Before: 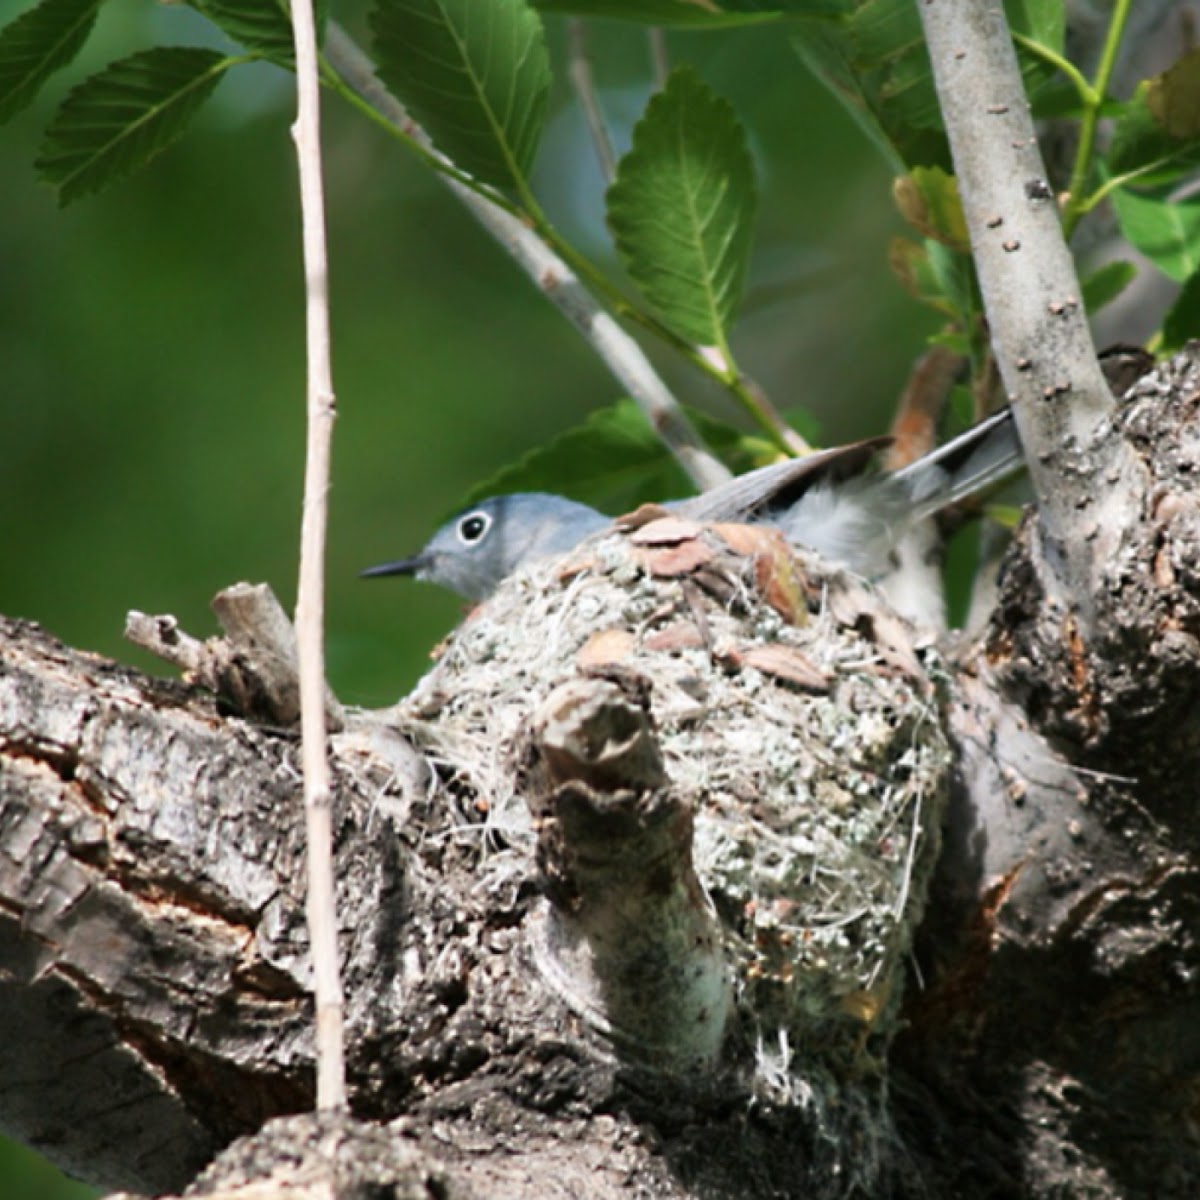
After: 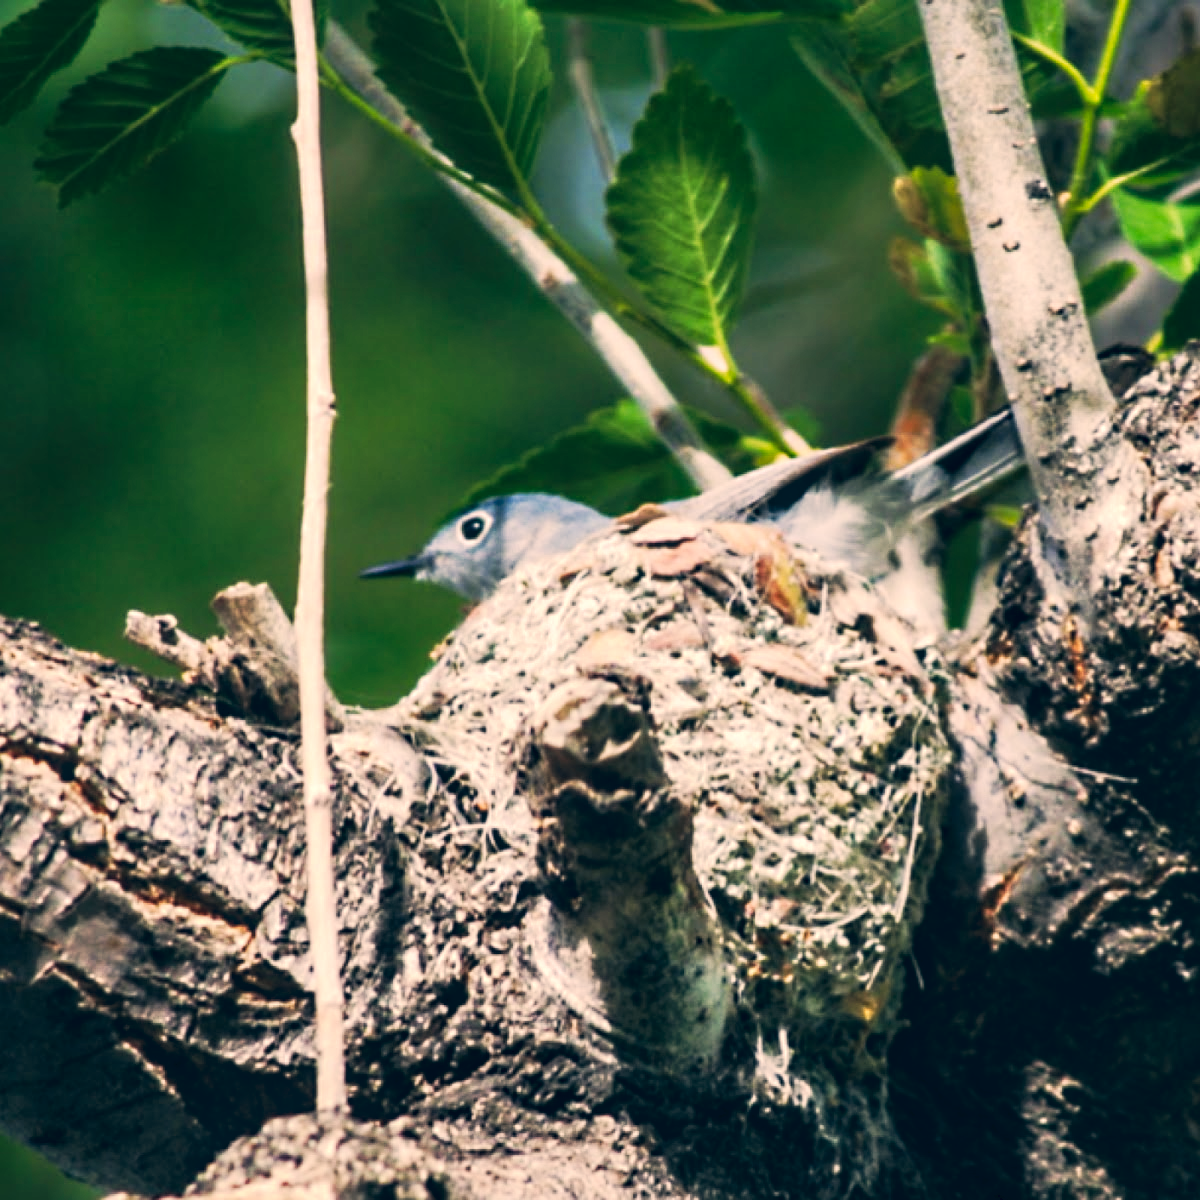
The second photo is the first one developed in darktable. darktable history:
tone curve: curves: ch0 [(0, 0) (0.003, 0.023) (0.011, 0.024) (0.025, 0.026) (0.044, 0.035) (0.069, 0.05) (0.1, 0.071) (0.136, 0.098) (0.177, 0.135) (0.224, 0.172) (0.277, 0.227) (0.335, 0.296) (0.399, 0.372) (0.468, 0.462) (0.543, 0.58) (0.623, 0.697) (0.709, 0.789) (0.801, 0.86) (0.898, 0.918) (1, 1)], preserve colors none
color correction: highlights a* 10.32, highlights b* 14.66, shadows a* -9.59, shadows b* -15.02
local contrast: detail 130%
